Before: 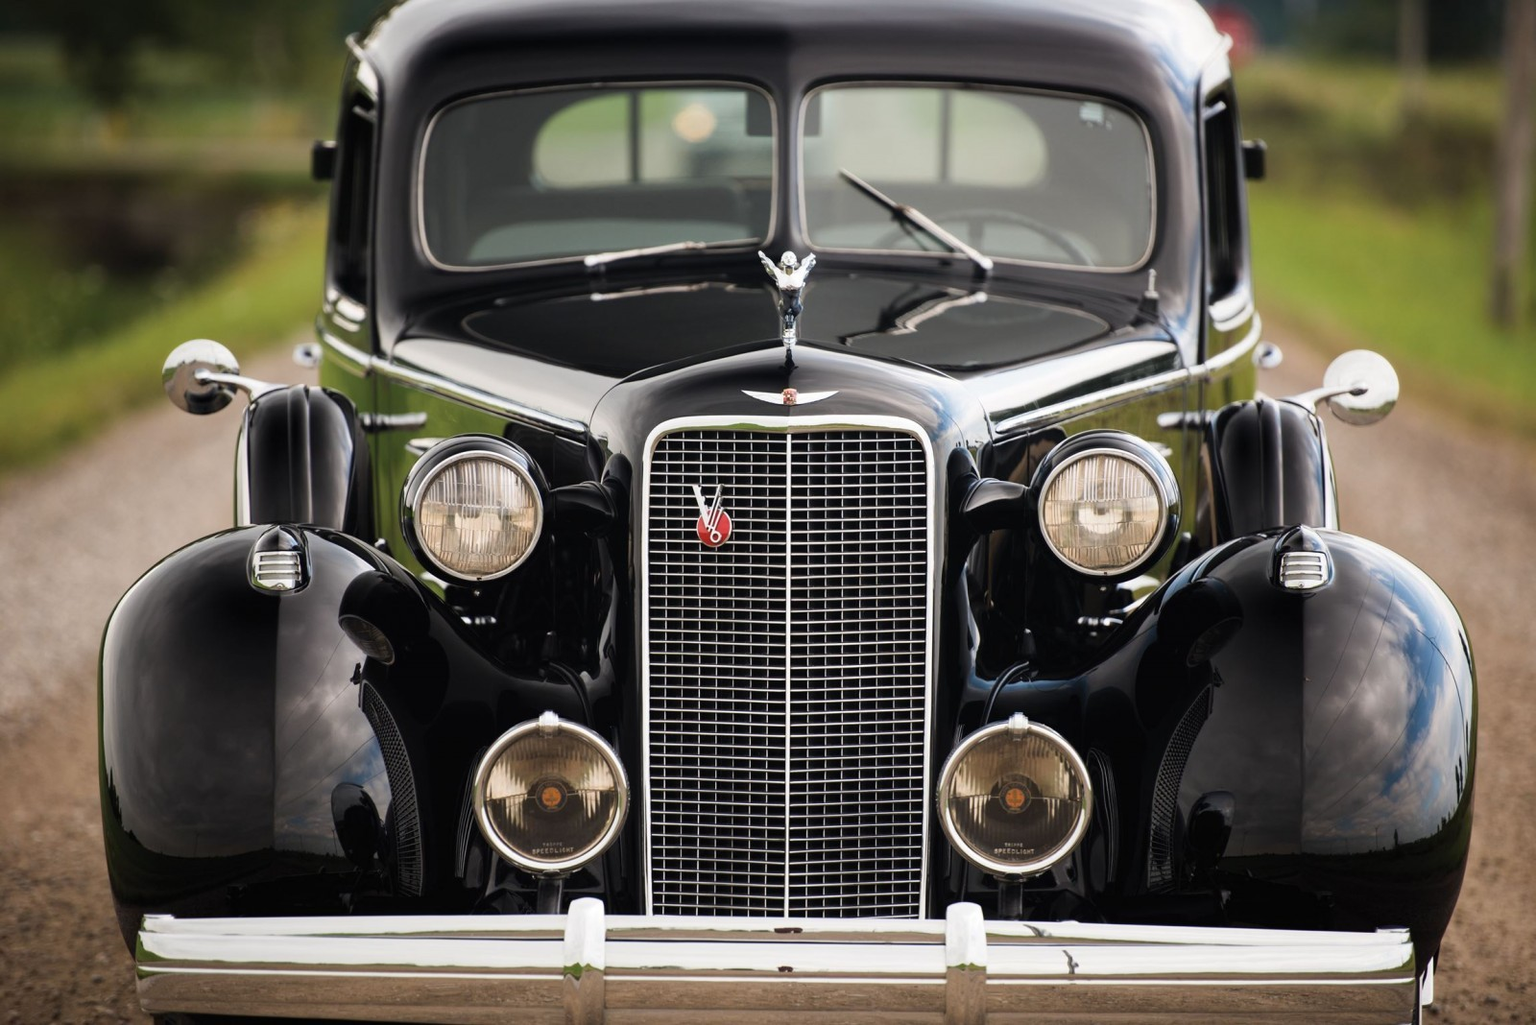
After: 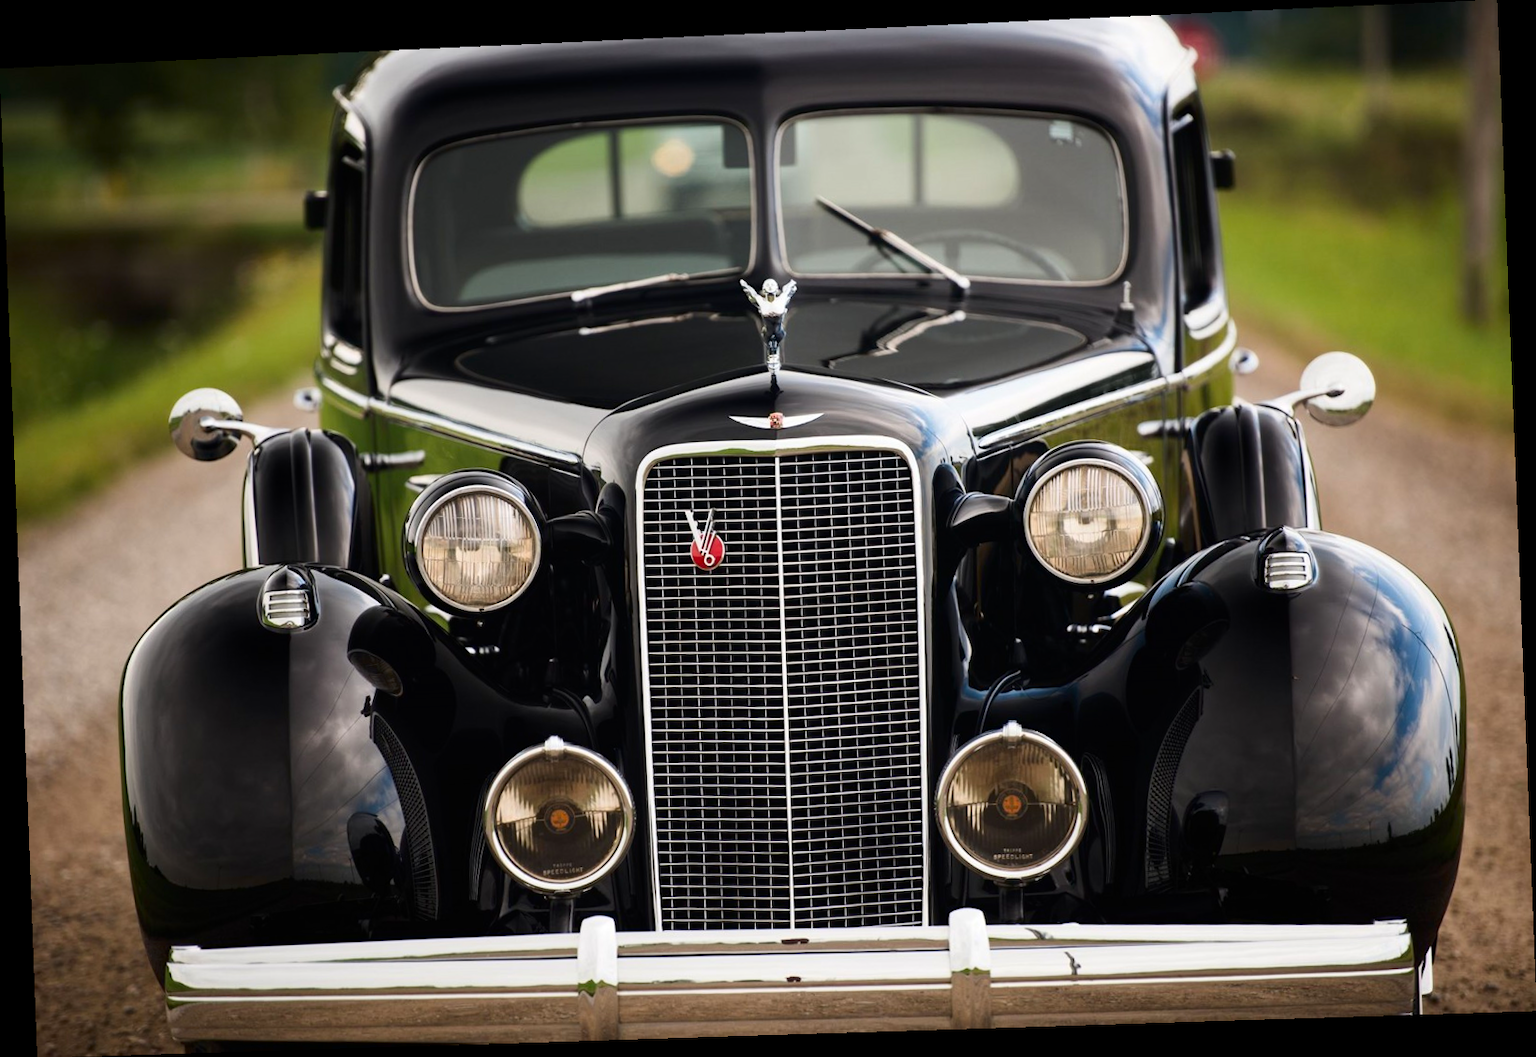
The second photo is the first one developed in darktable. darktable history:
contrast brightness saturation: contrast 0.13, brightness -0.05, saturation 0.16
rotate and perspective: rotation -2.22°, lens shift (horizontal) -0.022, automatic cropping off
